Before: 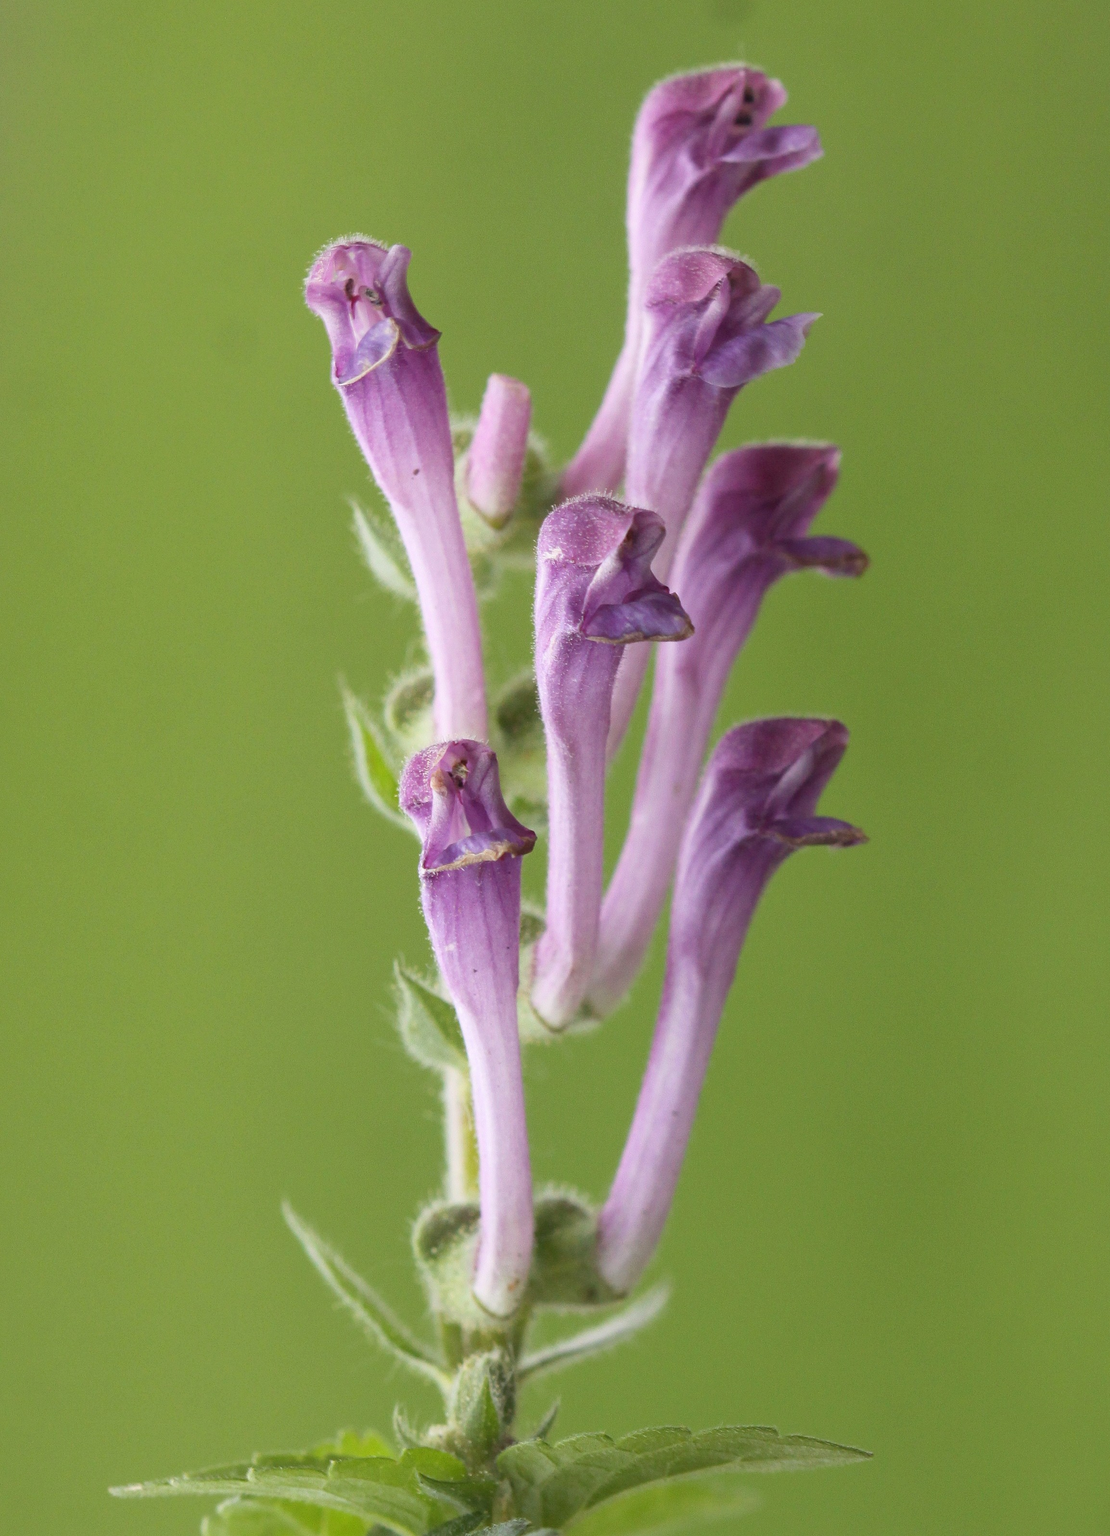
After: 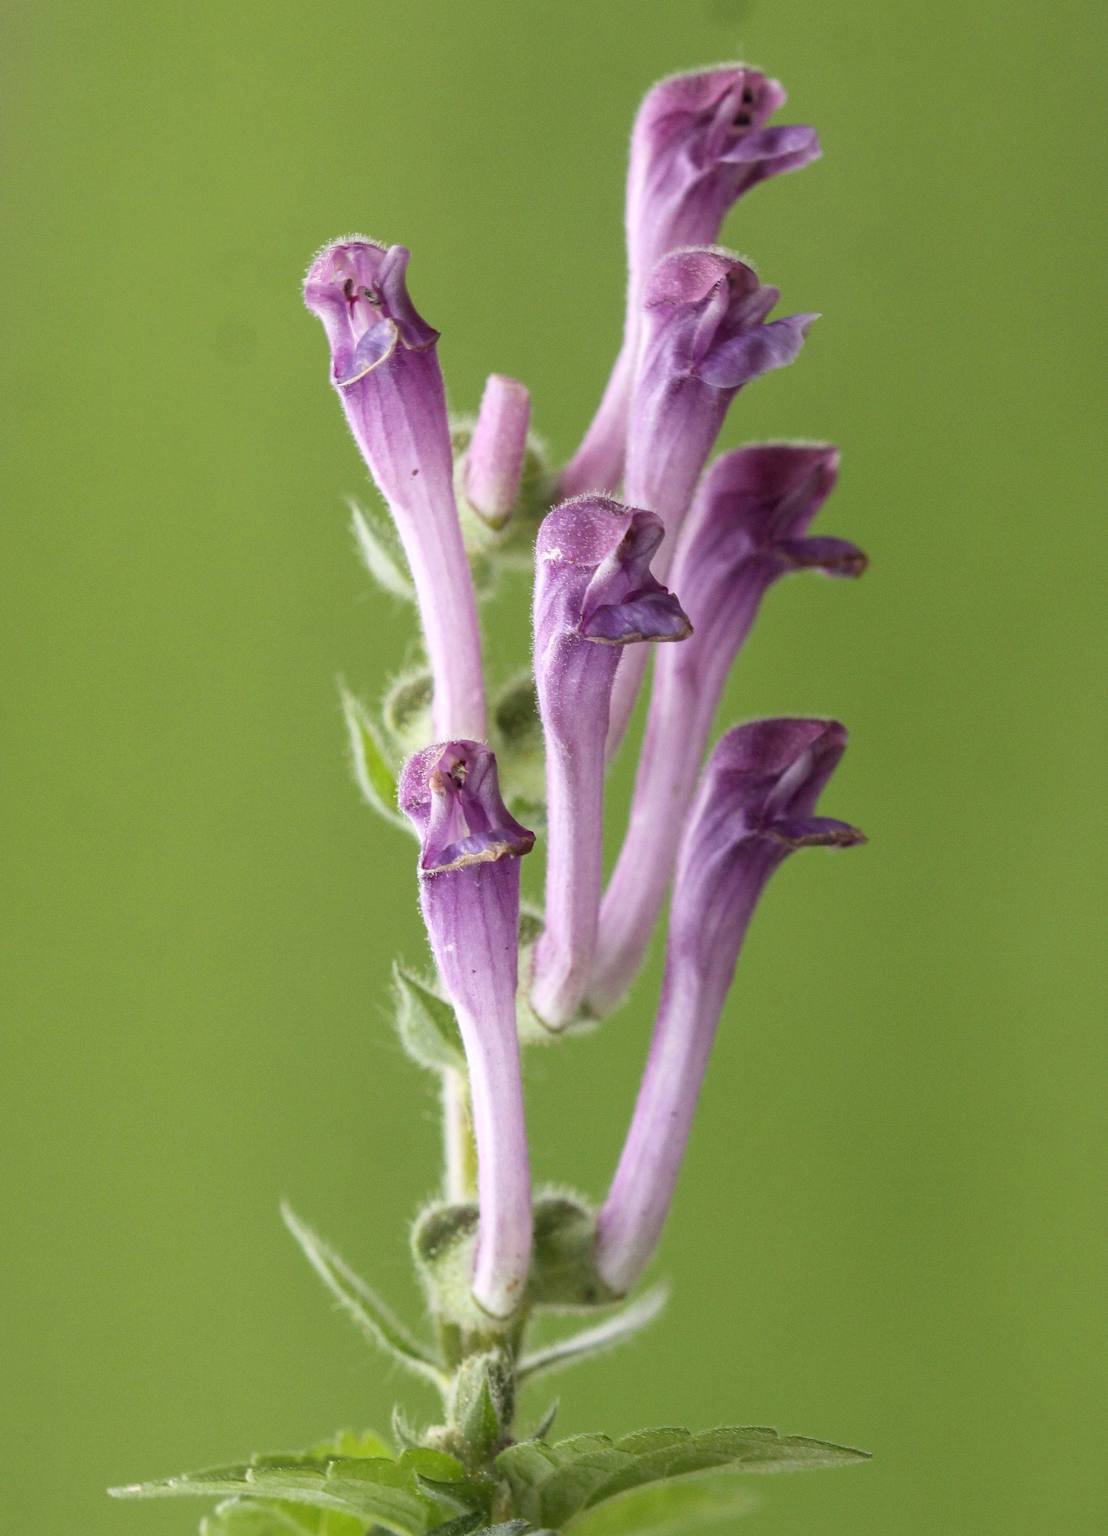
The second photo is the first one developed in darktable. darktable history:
local contrast: on, module defaults
crop: left 0.147%
